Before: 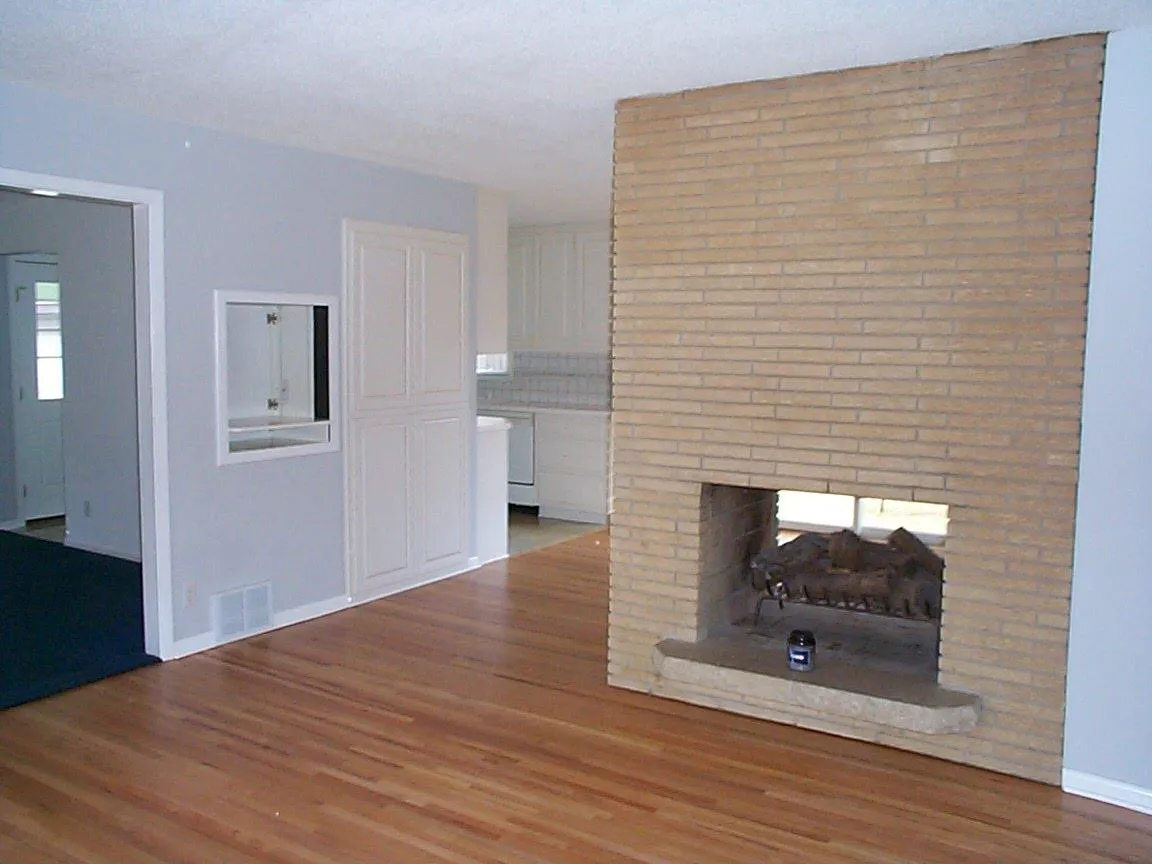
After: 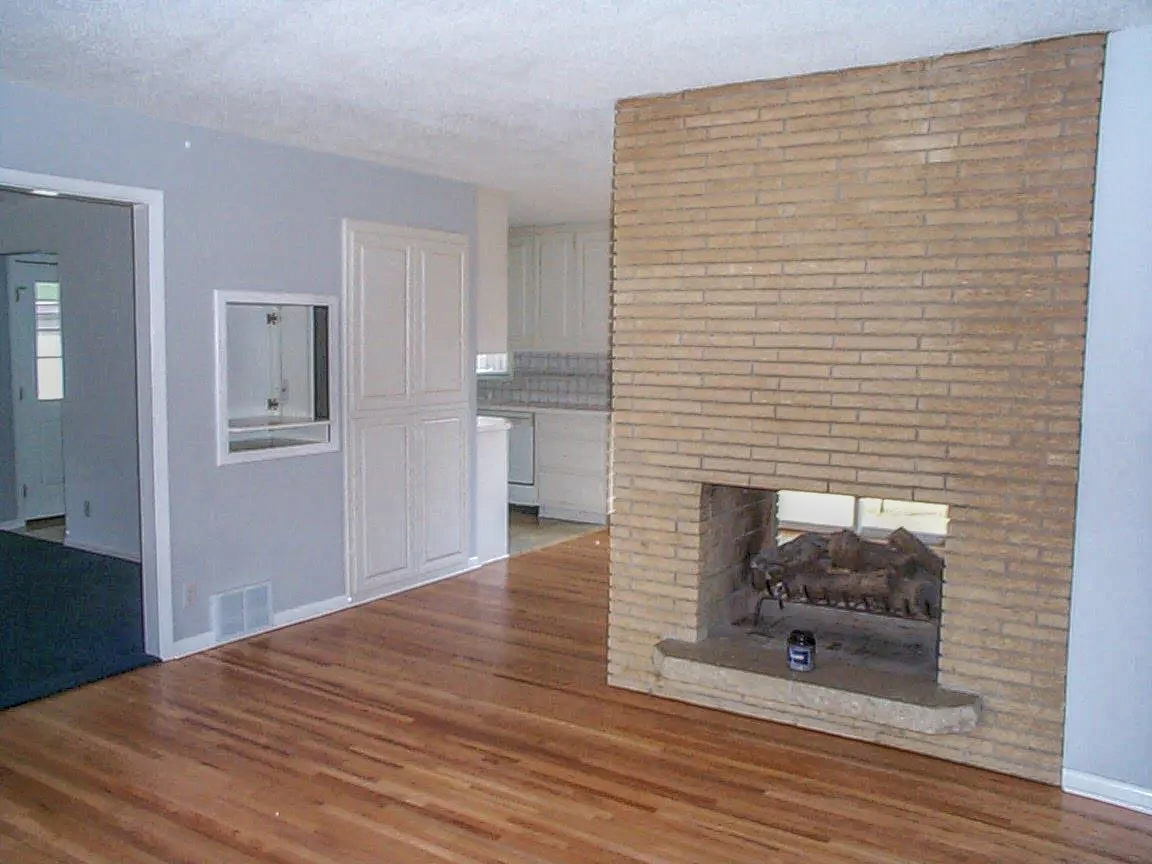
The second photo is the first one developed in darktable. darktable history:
local contrast: highlights 20%, shadows 26%, detail 201%, midtone range 0.2
